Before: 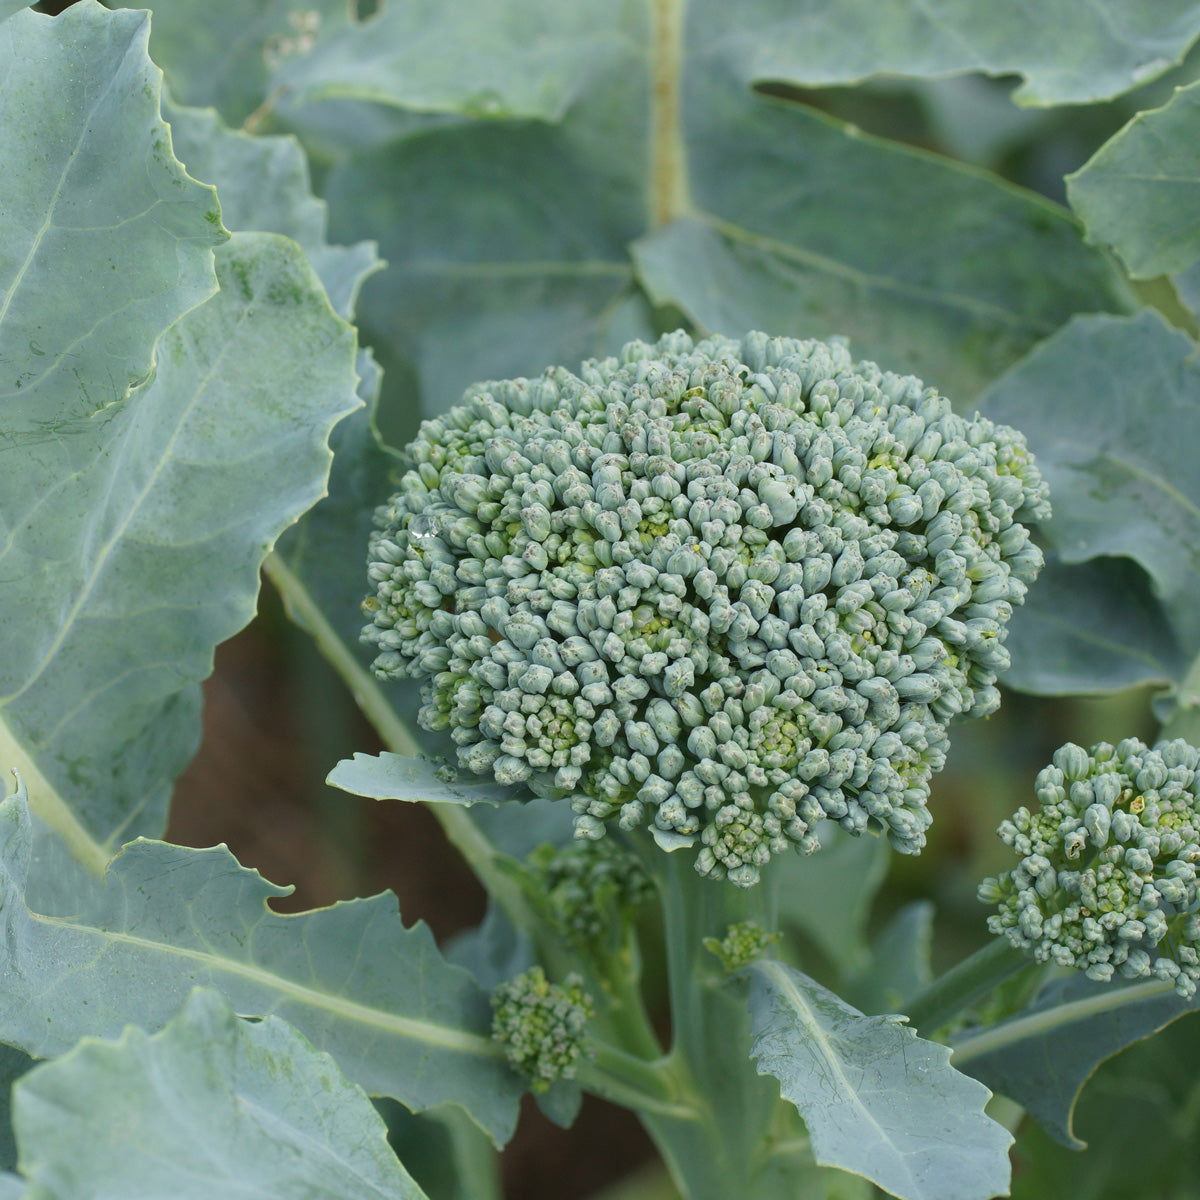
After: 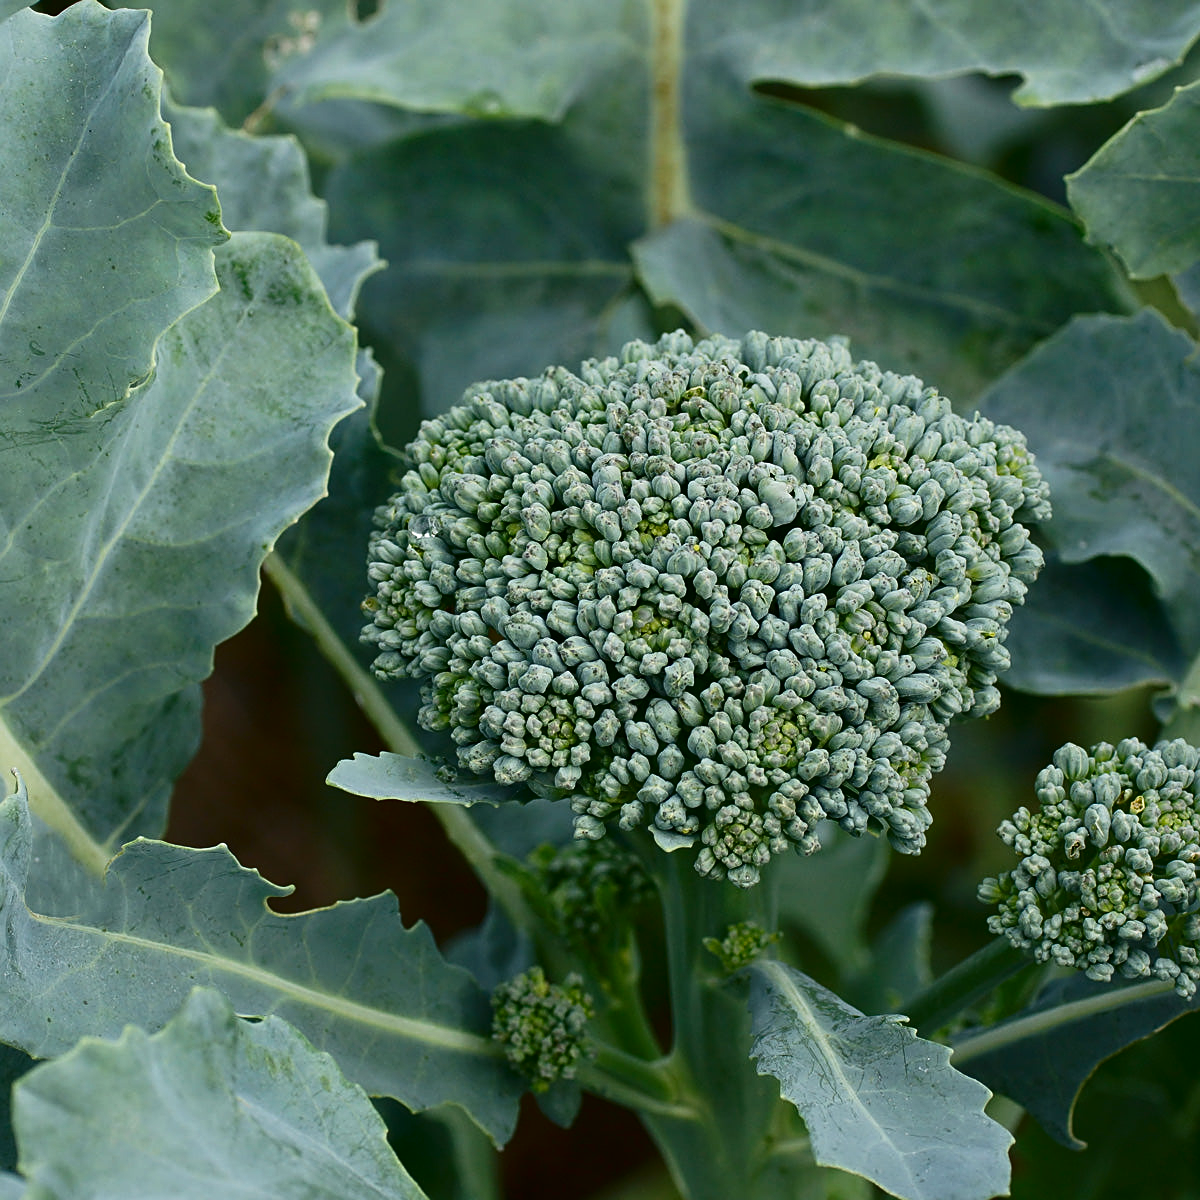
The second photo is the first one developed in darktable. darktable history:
contrast brightness saturation: contrast 0.19, brightness -0.24, saturation 0.11
sharpen: on, module defaults
